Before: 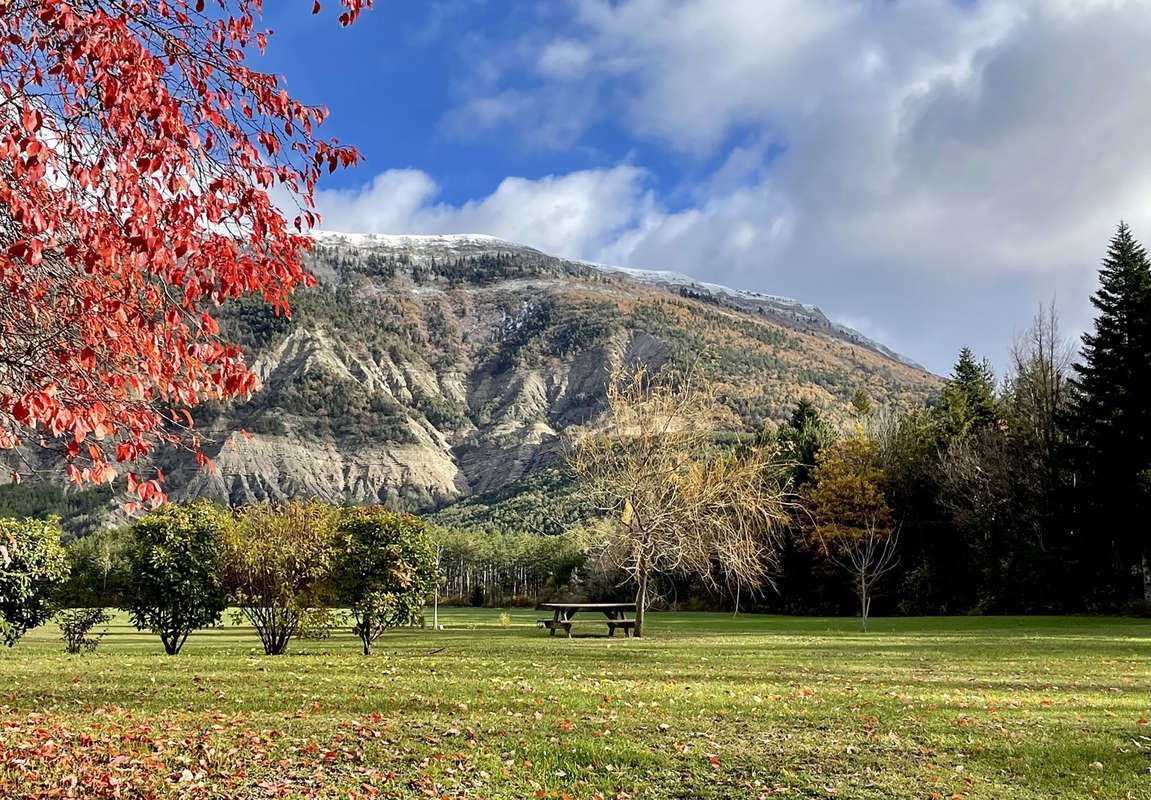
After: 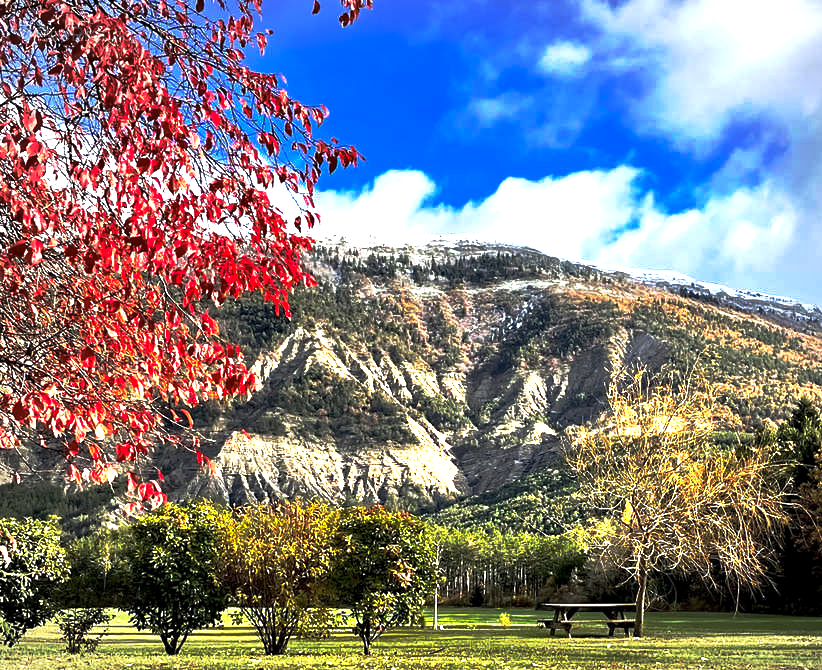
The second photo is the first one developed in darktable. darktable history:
crop: right 28.553%, bottom 16.151%
exposure: exposure 1.09 EV, compensate highlight preservation false
base curve: curves: ch0 [(0, 0) (0.564, 0.291) (0.802, 0.731) (1, 1)], exposure shift 0.583, preserve colors none
local contrast: highlights 105%, shadows 102%, detail 119%, midtone range 0.2
vignetting: fall-off start 84.08%, fall-off radius 80.36%, width/height ratio 1.216
